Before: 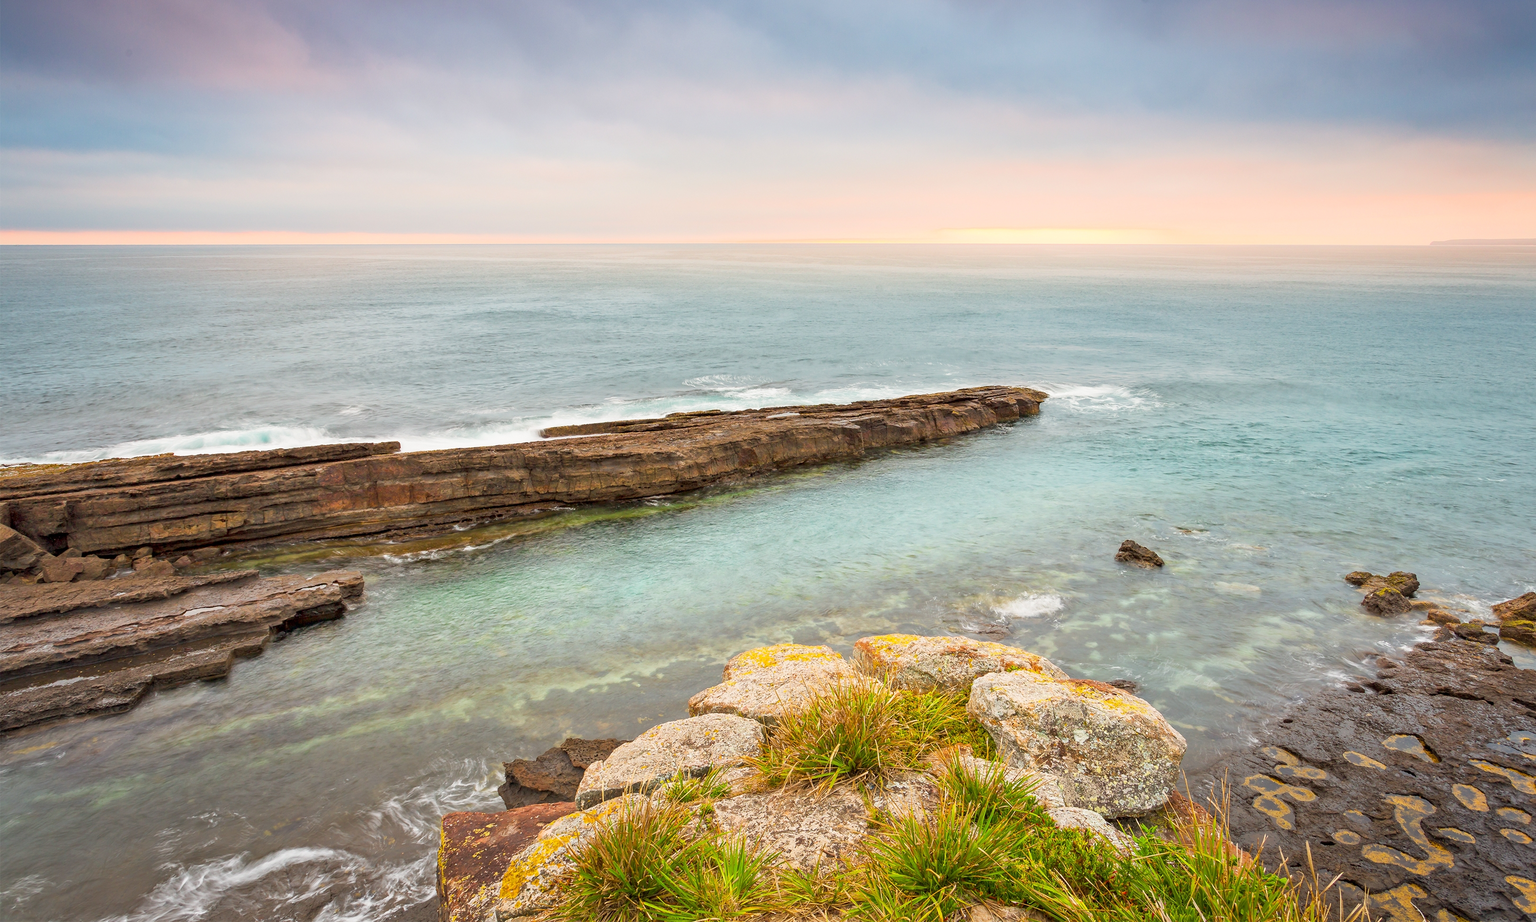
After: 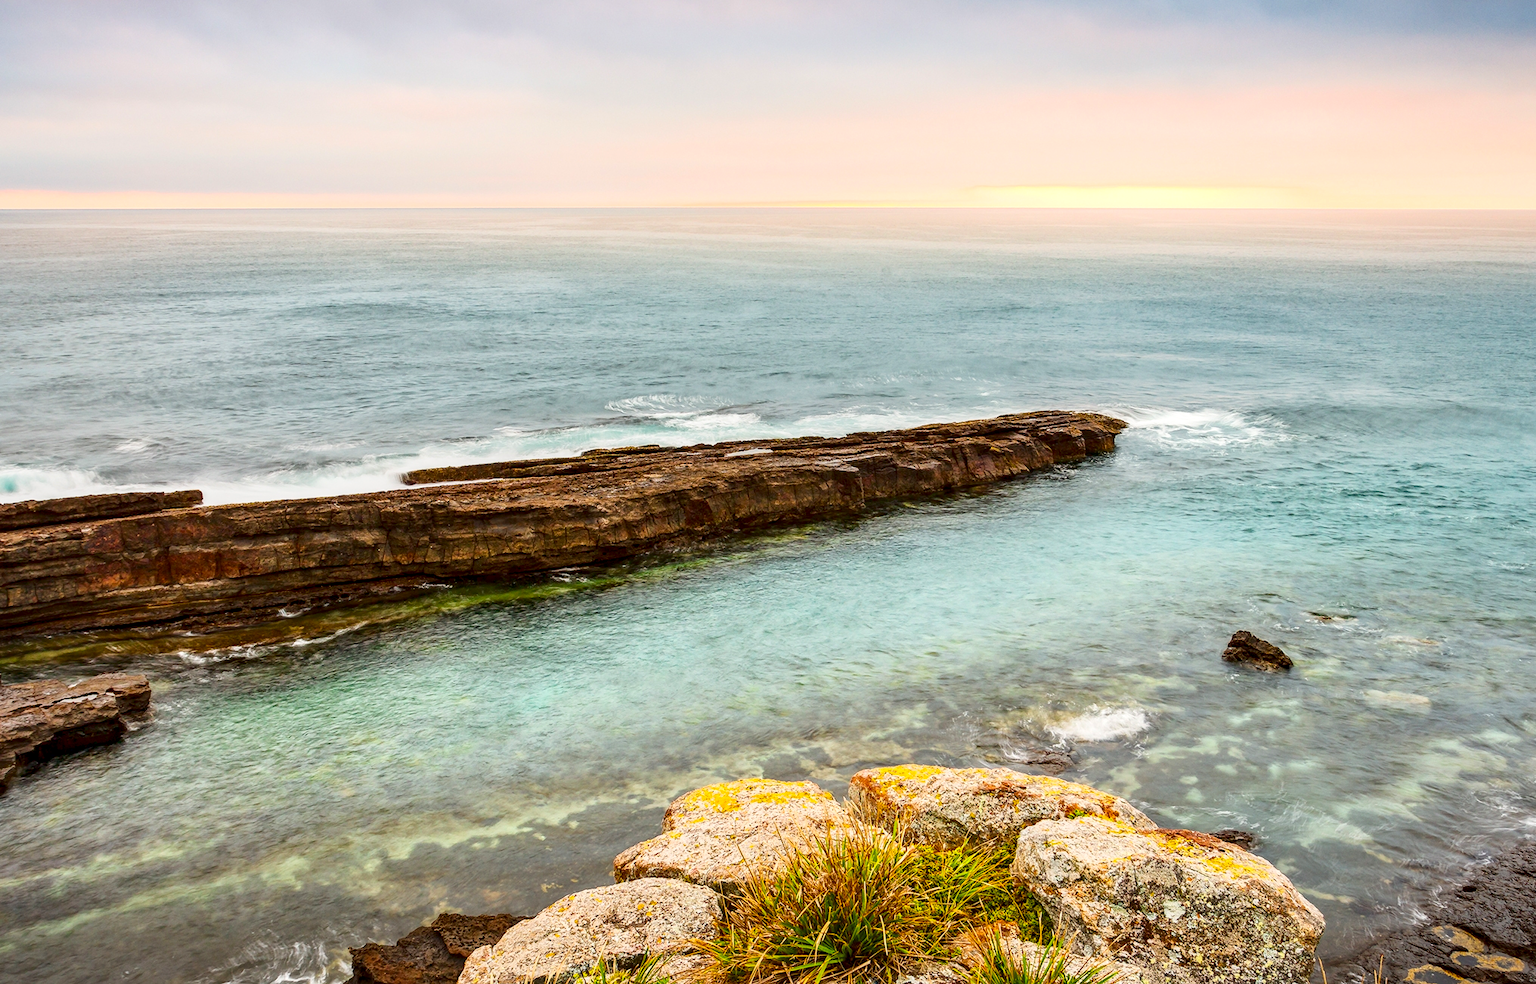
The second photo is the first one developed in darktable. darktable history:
local contrast: on, module defaults
crop and rotate: left 16.856%, top 10.666%, right 13.052%, bottom 14.492%
contrast brightness saturation: contrast 0.222, brightness -0.19, saturation 0.234
